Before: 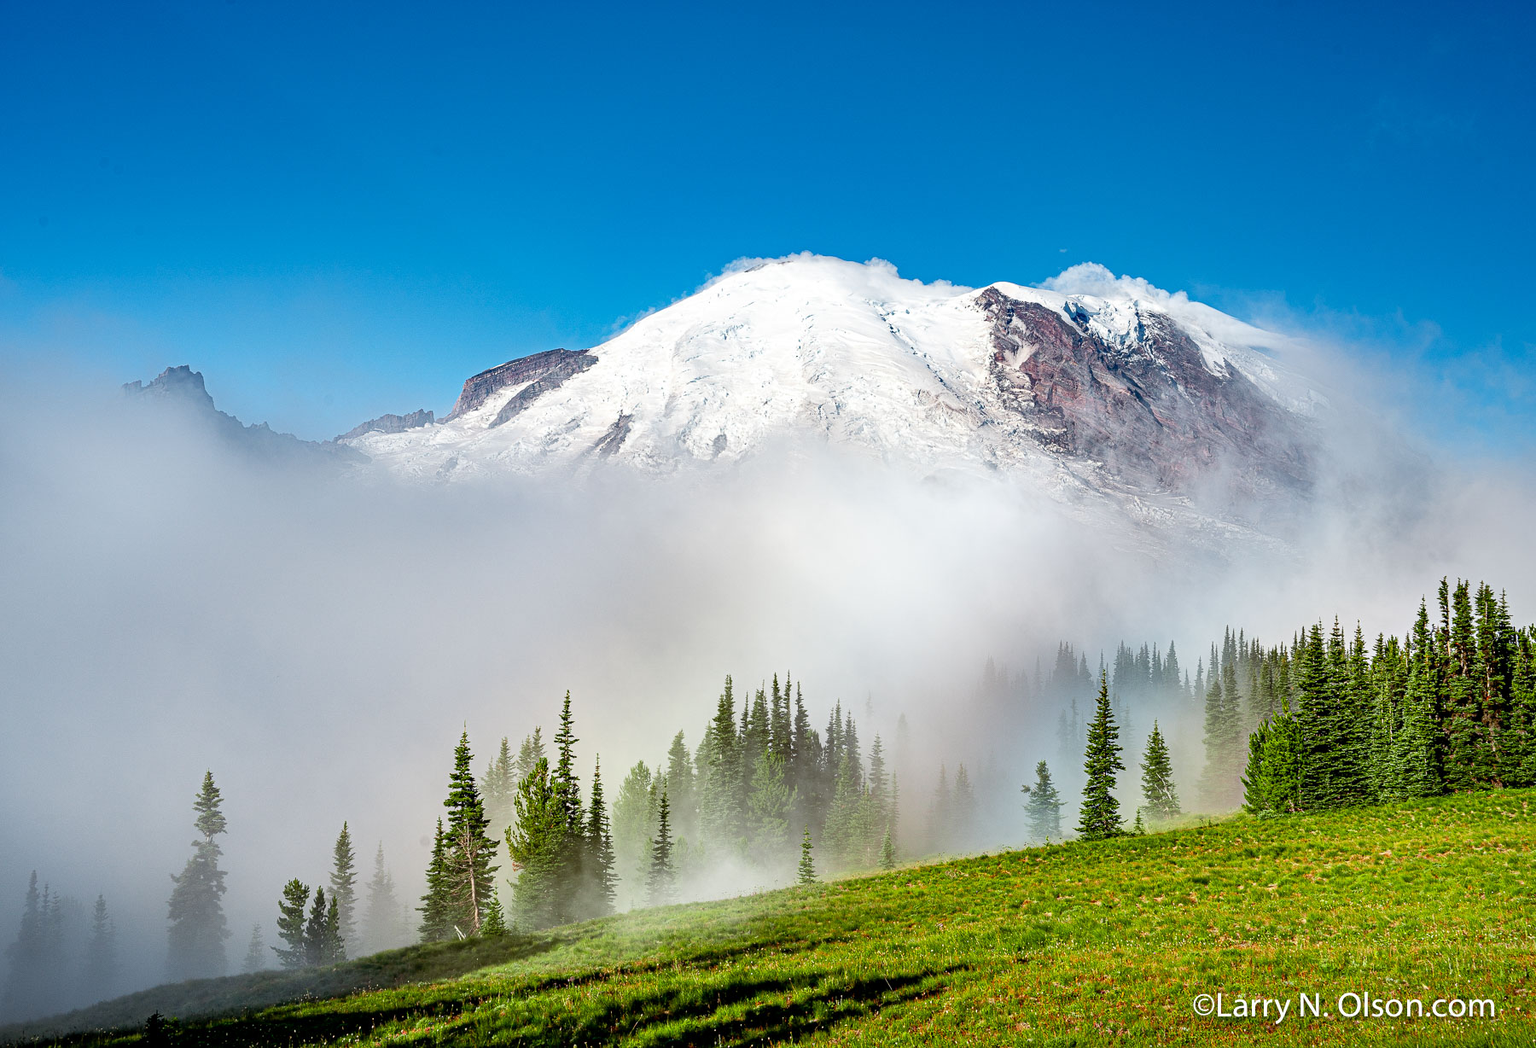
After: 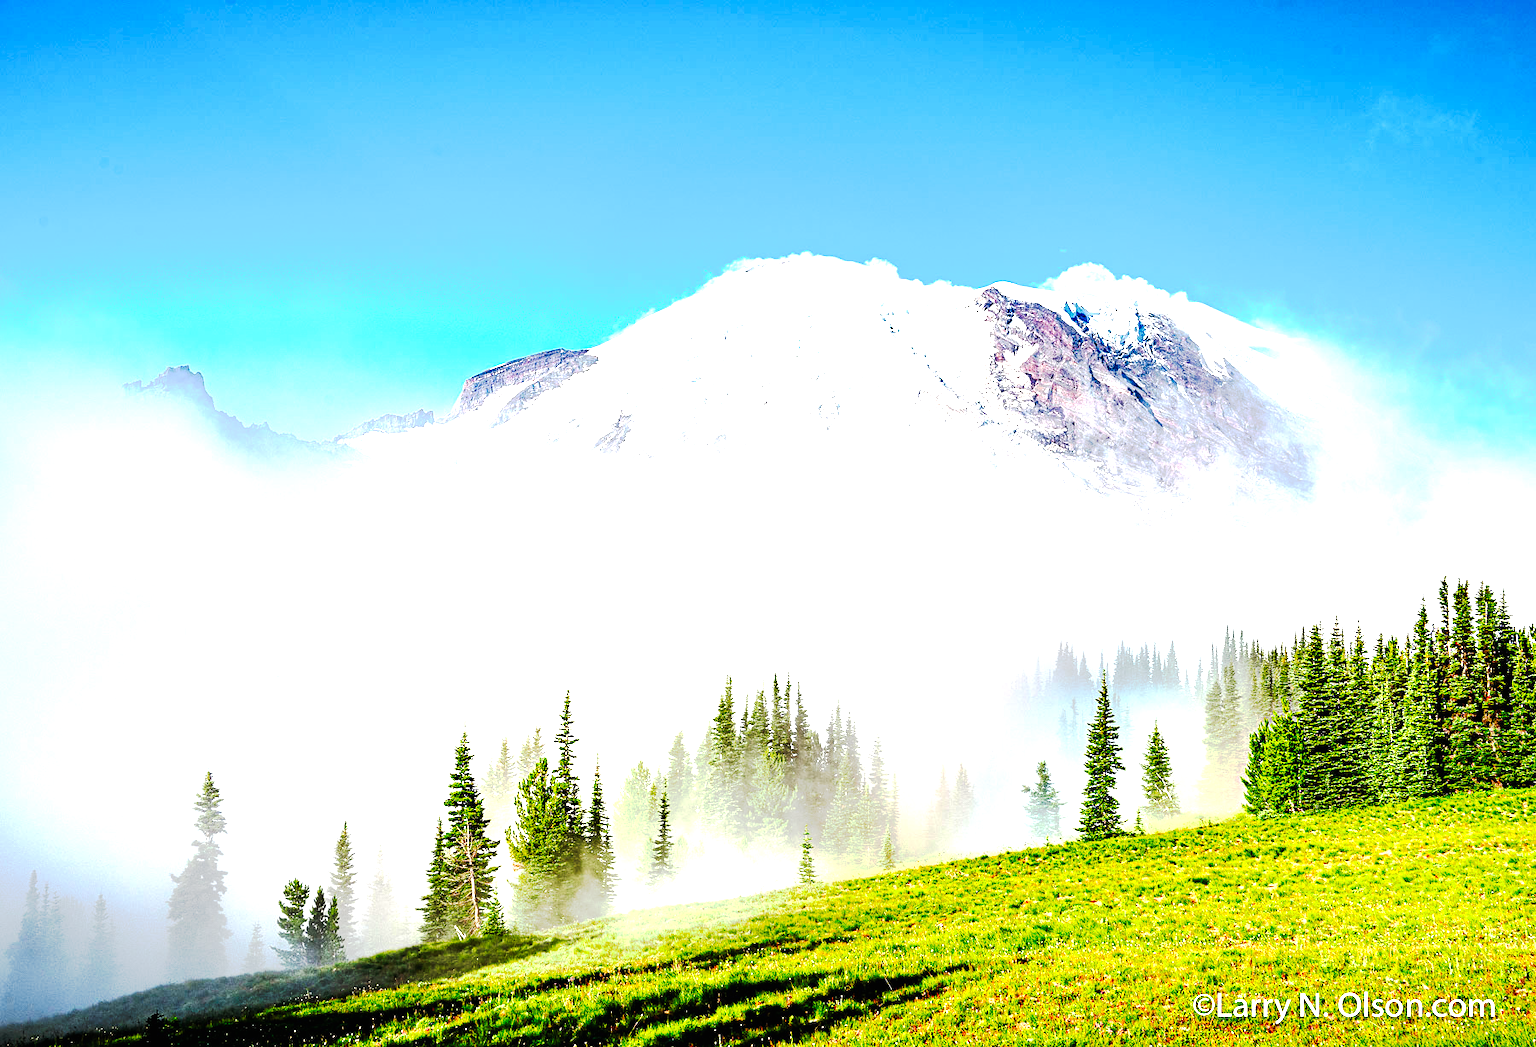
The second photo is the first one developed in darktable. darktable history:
exposure: black level correction 0, exposure 1.45 EV, compensate exposure bias true, compensate highlight preservation false
tone curve: curves: ch0 [(0, 0) (0.003, 0.006) (0.011, 0.006) (0.025, 0.008) (0.044, 0.014) (0.069, 0.02) (0.1, 0.025) (0.136, 0.037) (0.177, 0.053) (0.224, 0.086) (0.277, 0.13) (0.335, 0.189) (0.399, 0.253) (0.468, 0.375) (0.543, 0.521) (0.623, 0.671) (0.709, 0.789) (0.801, 0.841) (0.898, 0.889) (1, 1)], preserve colors none
